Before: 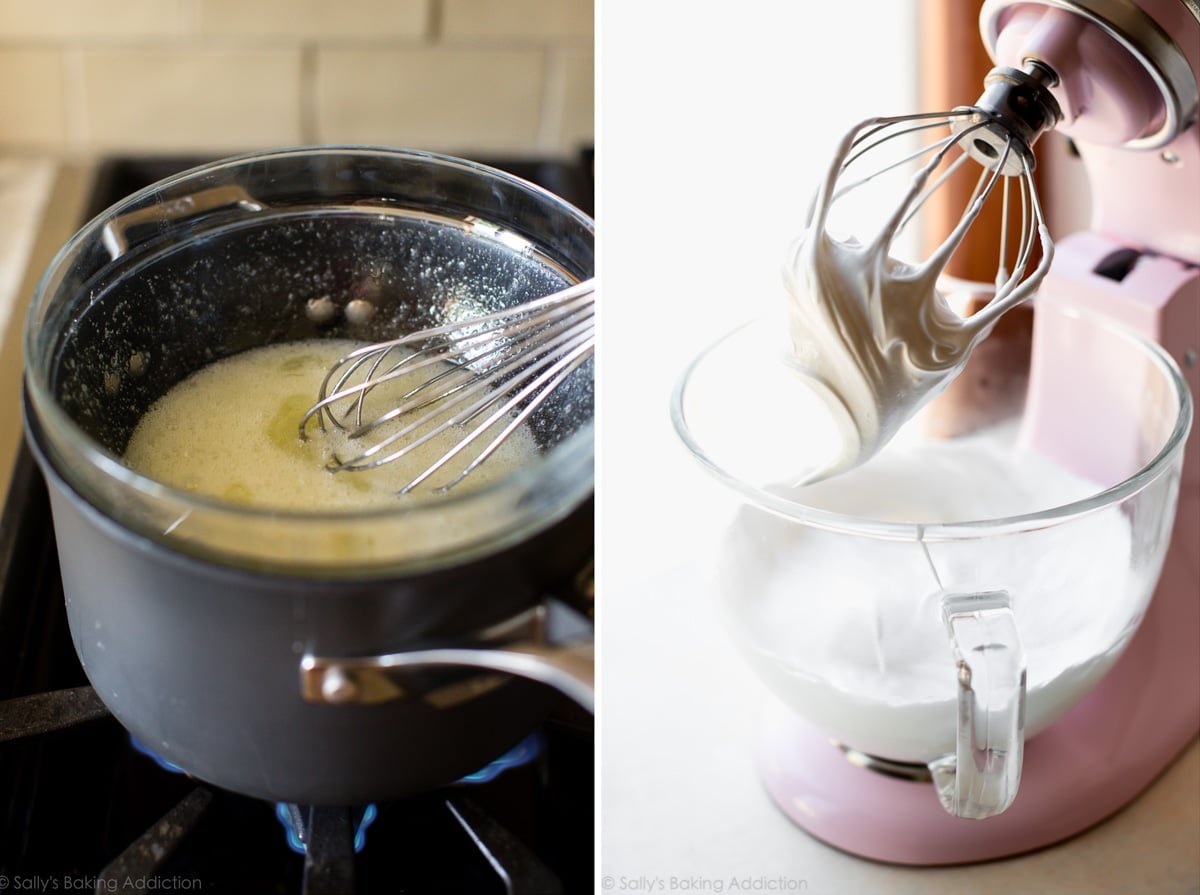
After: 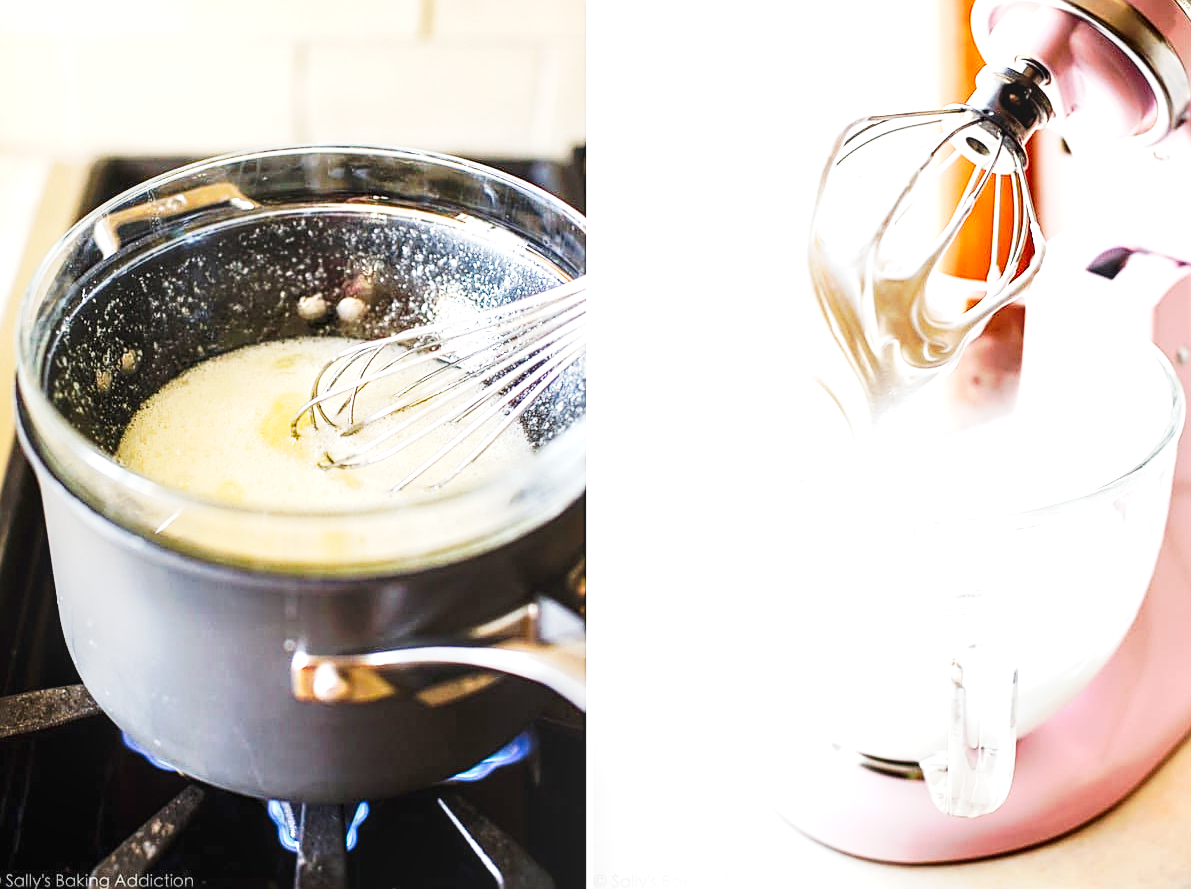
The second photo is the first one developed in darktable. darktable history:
tone curve: curves: ch0 [(0, 0) (0.003, 0.003) (0.011, 0.013) (0.025, 0.029) (0.044, 0.052) (0.069, 0.081) (0.1, 0.116) (0.136, 0.158) (0.177, 0.207) (0.224, 0.268) (0.277, 0.373) (0.335, 0.465) (0.399, 0.565) (0.468, 0.674) (0.543, 0.79) (0.623, 0.853) (0.709, 0.918) (0.801, 0.956) (0.898, 0.977) (1, 1)], preserve colors none
sharpen: on, module defaults
crop and rotate: left 0.713%, top 0.231%, bottom 0.376%
exposure: exposure 1.239 EV, compensate exposure bias true, compensate highlight preservation false
tone equalizer: edges refinement/feathering 500, mask exposure compensation -1.57 EV, preserve details no
local contrast: on, module defaults
